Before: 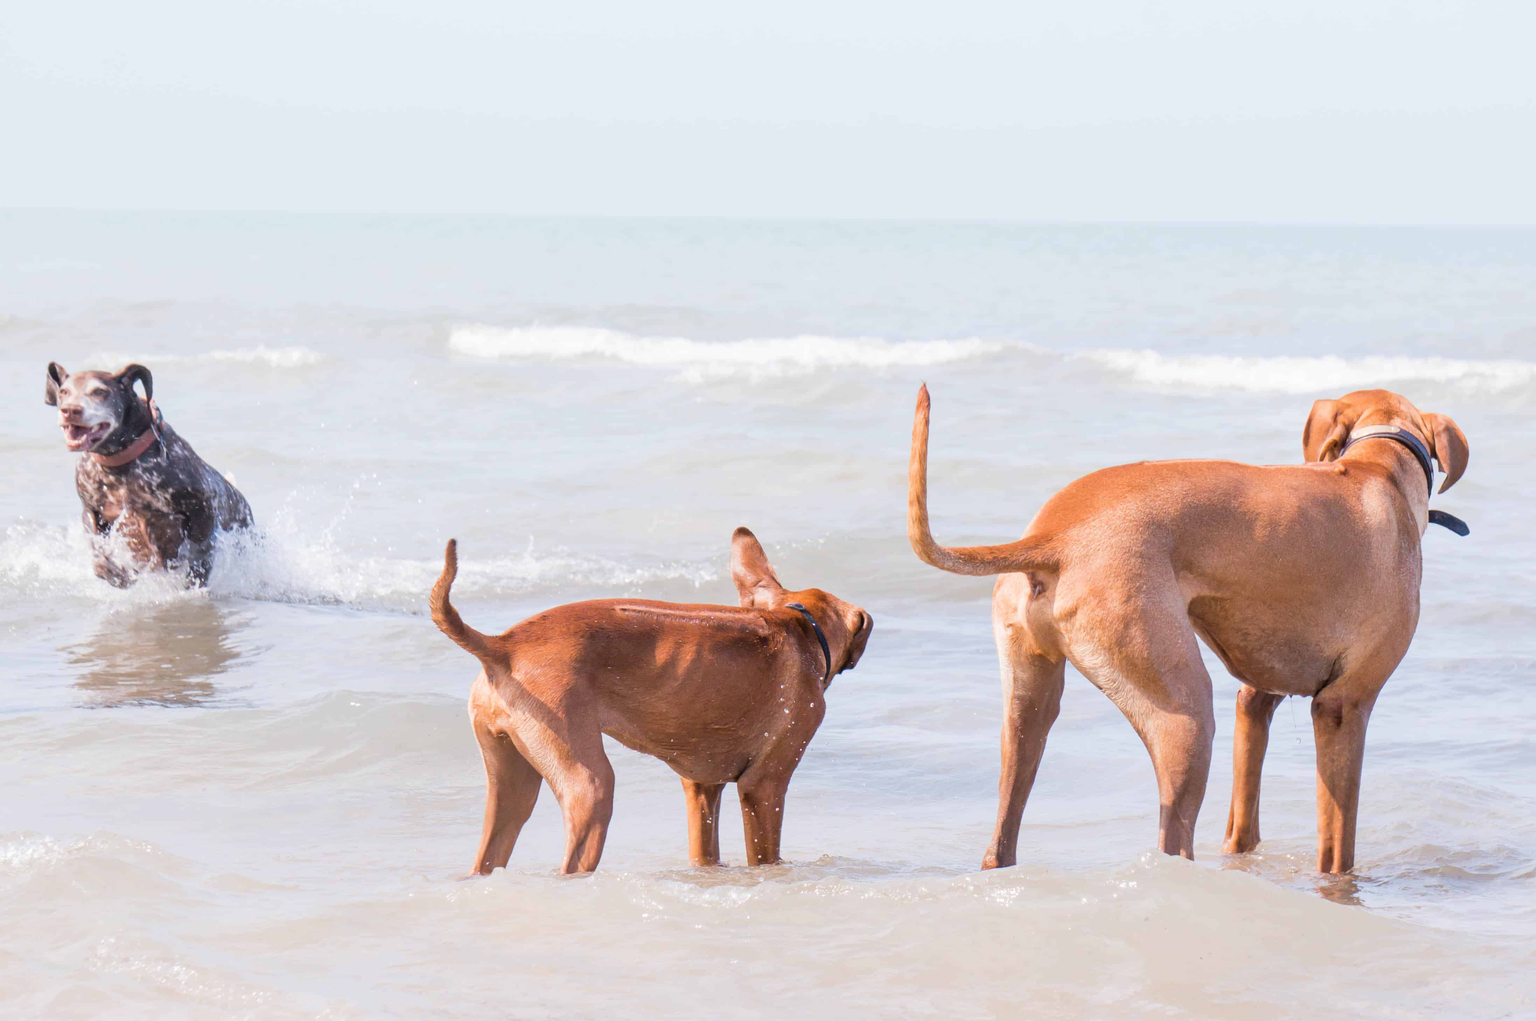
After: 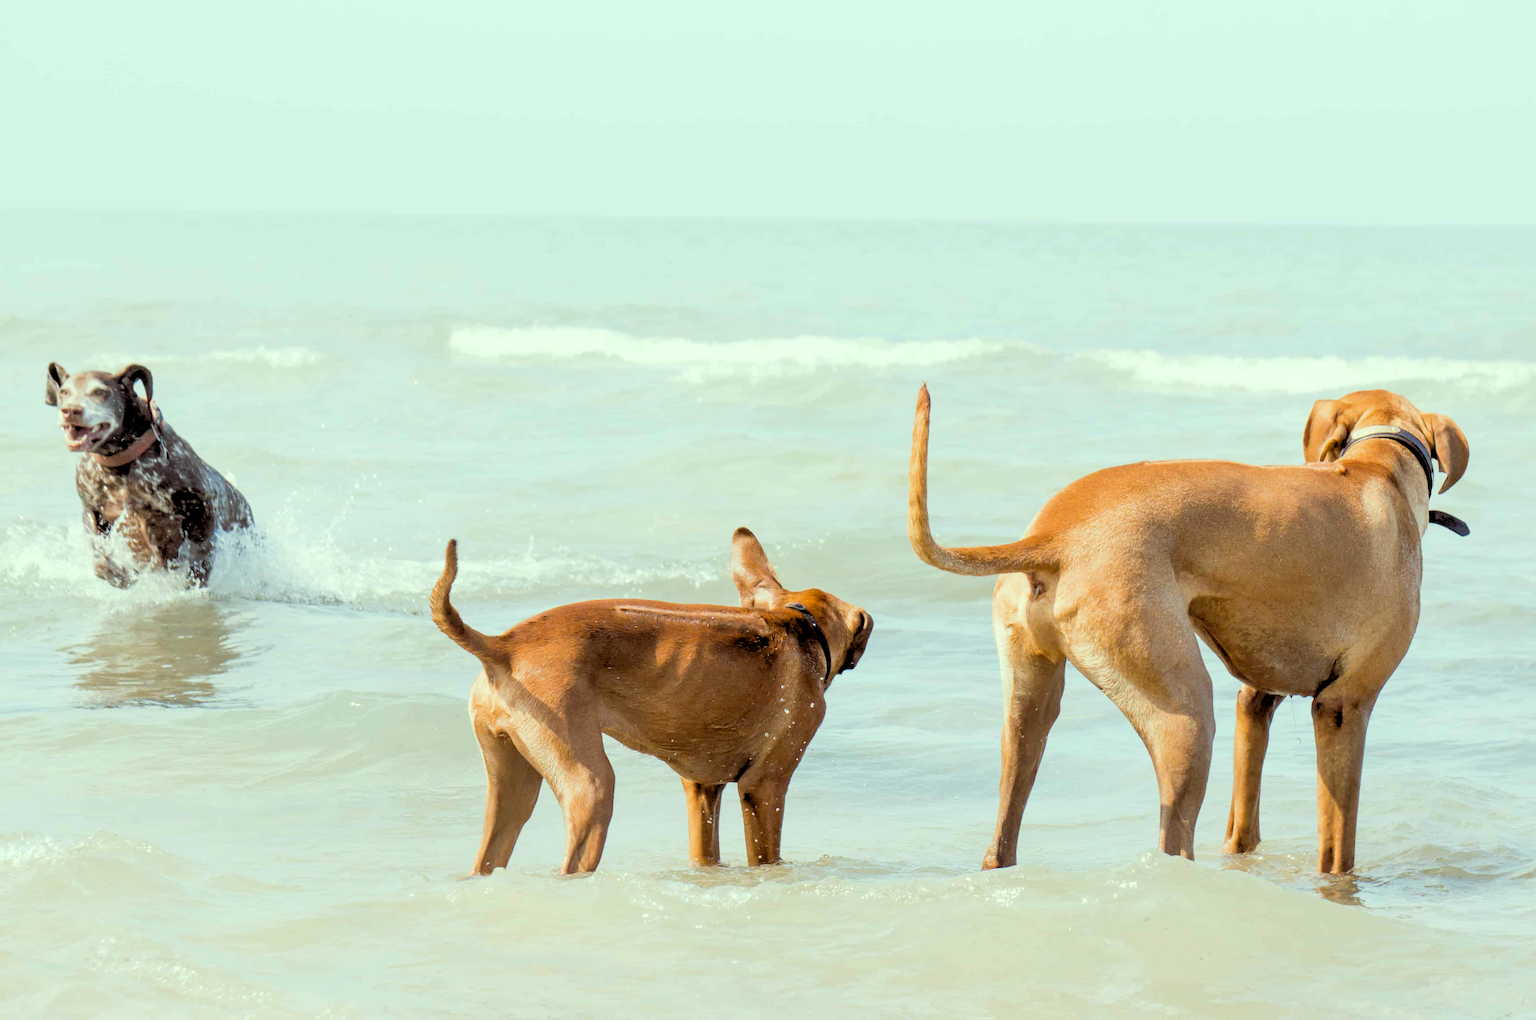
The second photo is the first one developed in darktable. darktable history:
color balance: lift [1, 1.015, 0.987, 0.985], gamma [1, 0.959, 1.042, 0.958], gain [0.927, 0.938, 1.072, 0.928], contrast 1.5%
rgb levels: levels [[0.029, 0.461, 0.922], [0, 0.5, 1], [0, 0.5, 1]]
